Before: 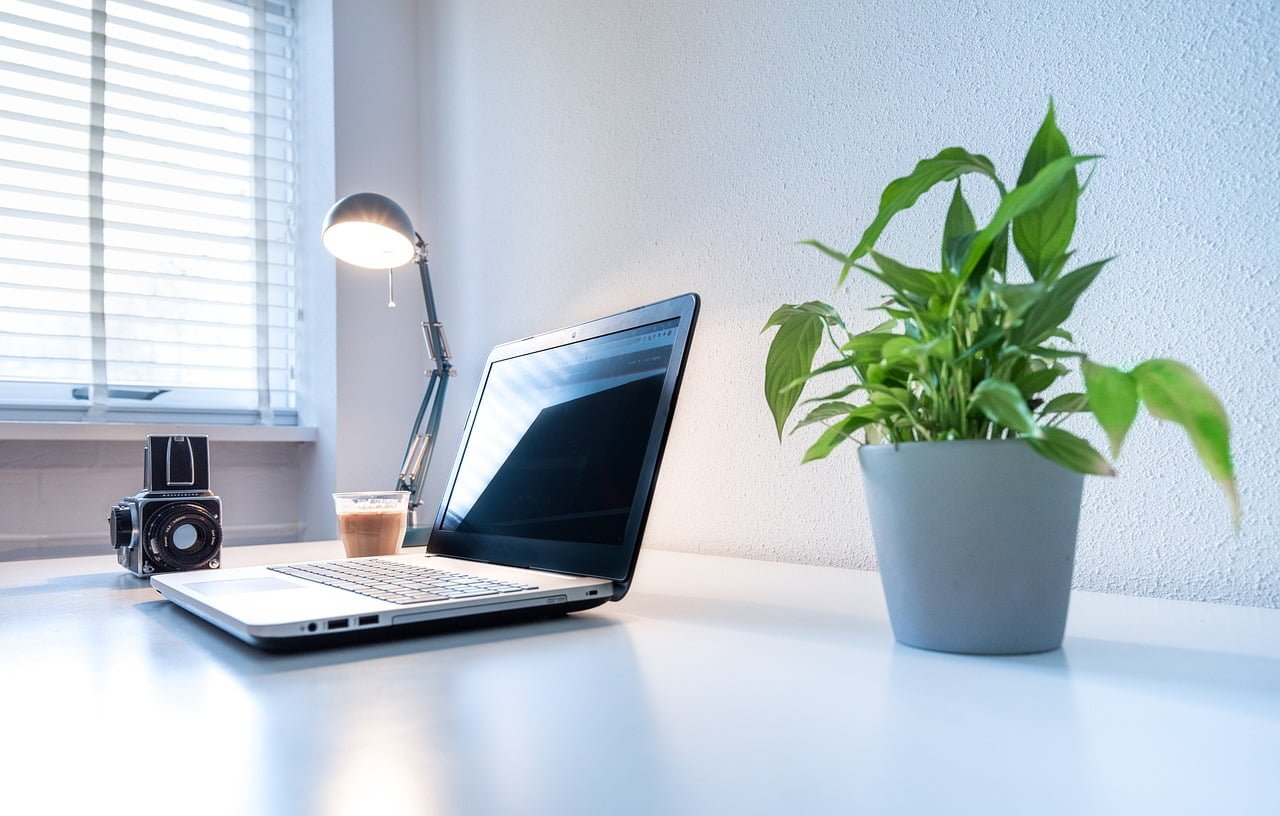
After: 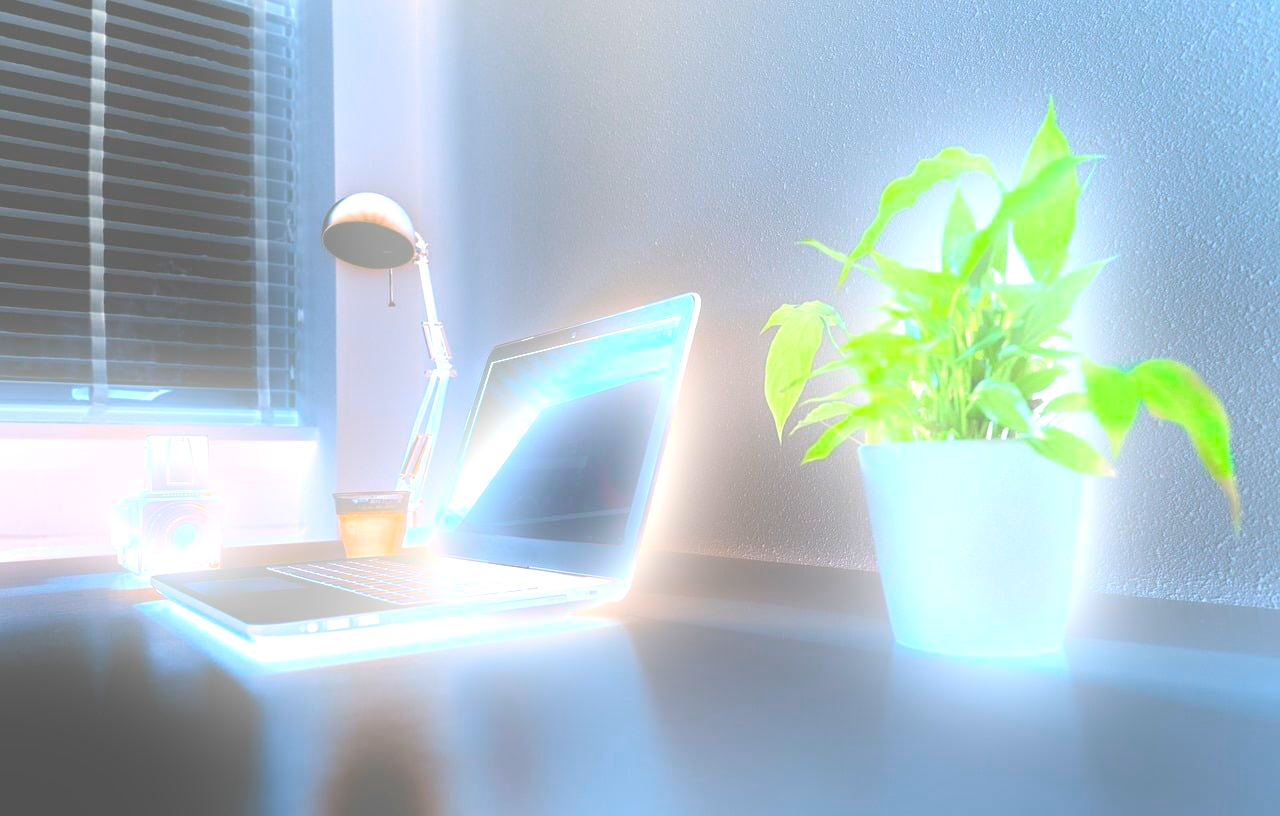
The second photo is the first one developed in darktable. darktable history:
bloom: size 13.65%, threshold 98.39%, strength 4.82%
exposure: exposure 2.207 EV, compensate highlight preservation false
